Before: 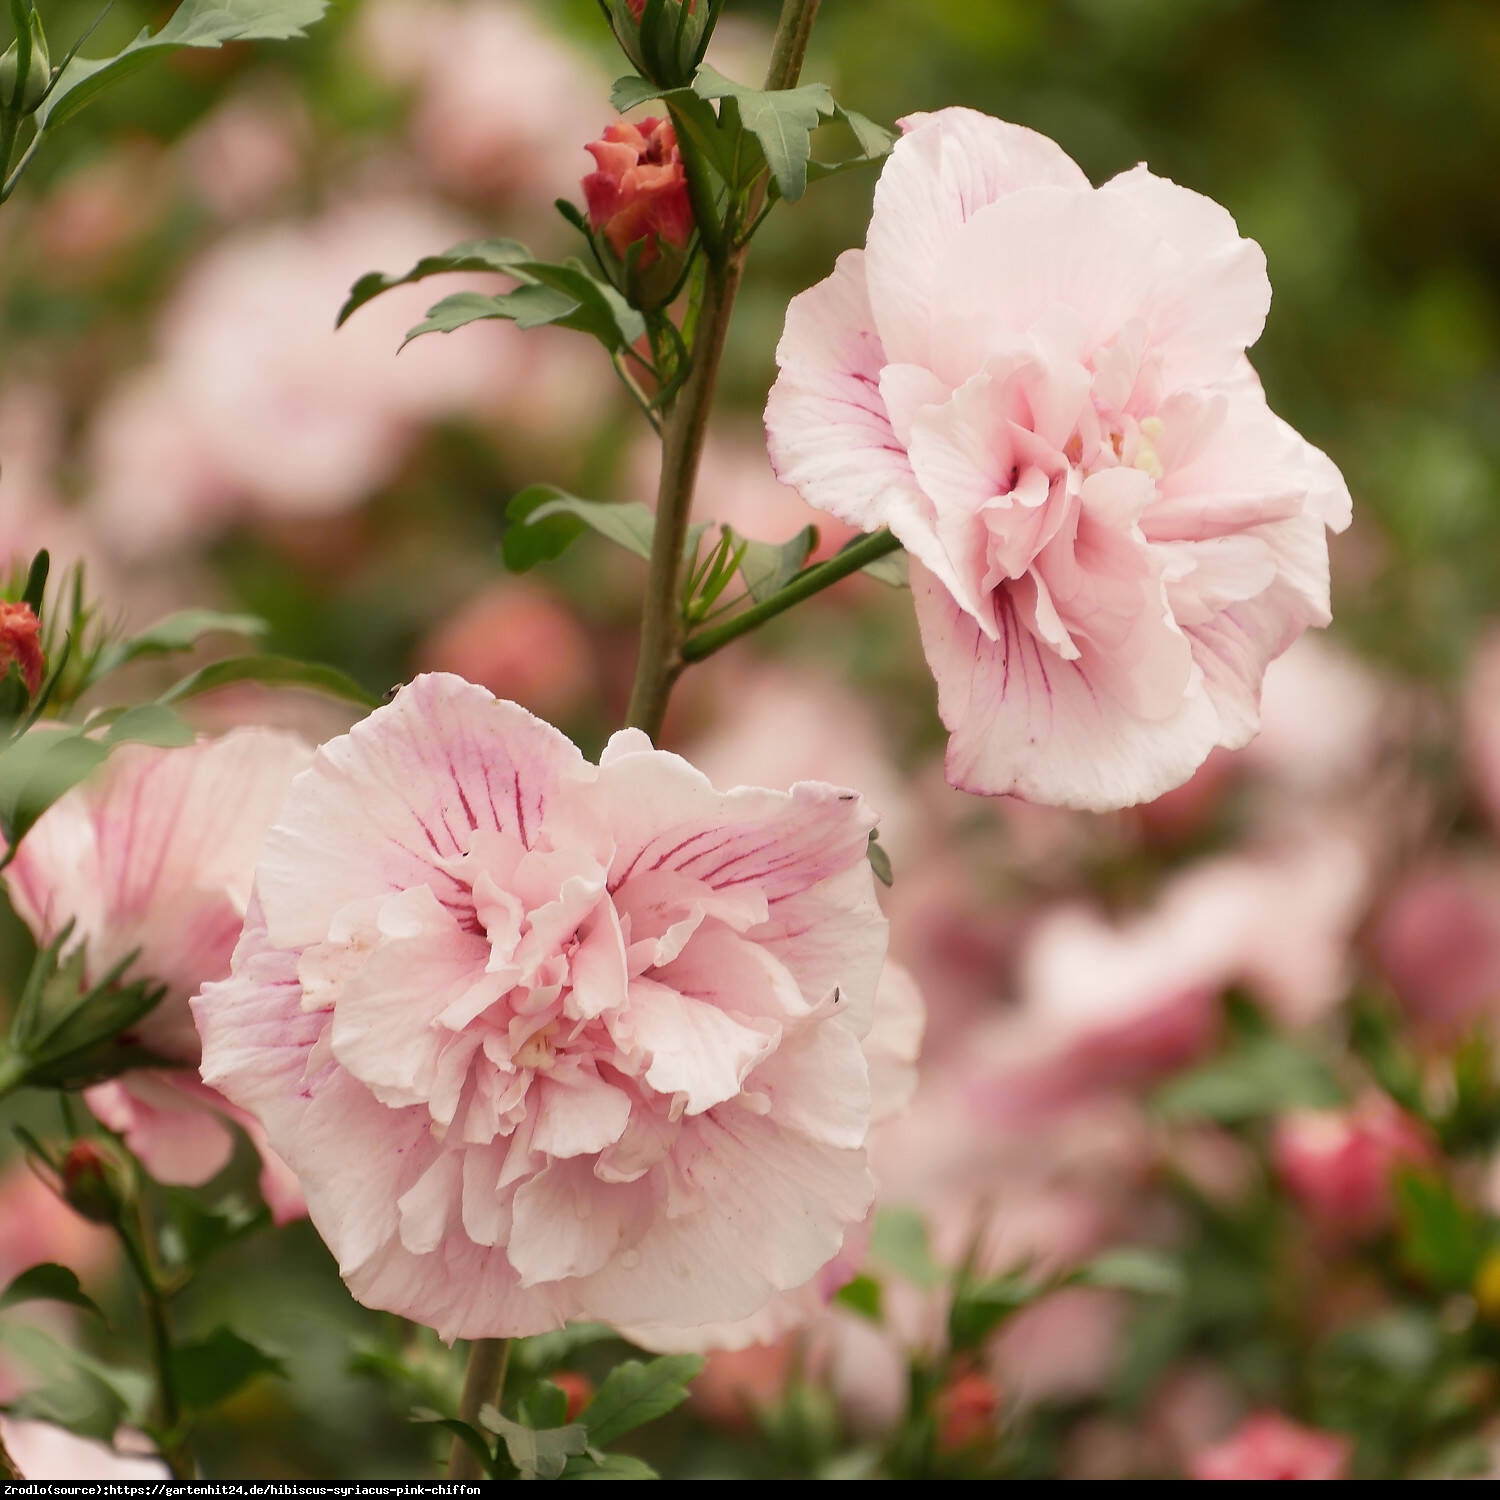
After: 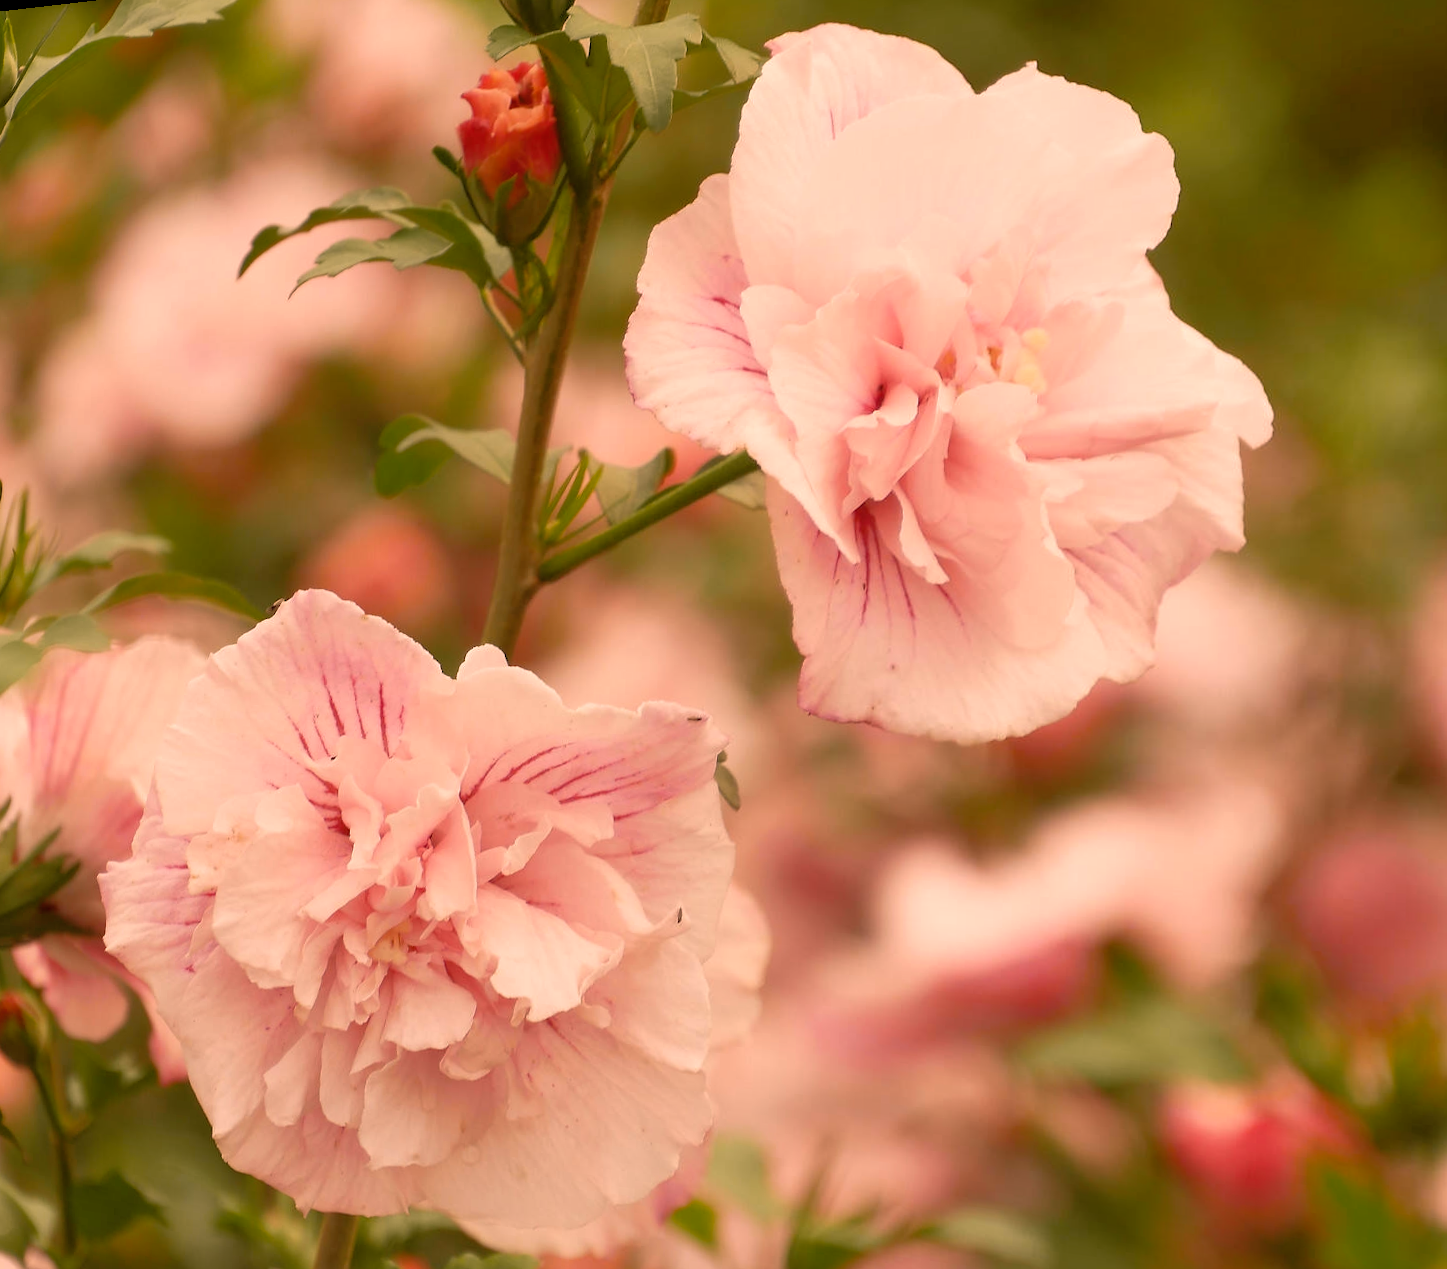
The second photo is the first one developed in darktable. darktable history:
rotate and perspective: rotation 1.69°, lens shift (vertical) -0.023, lens shift (horizontal) -0.291, crop left 0.025, crop right 0.988, crop top 0.092, crop bottom 0.842
rgb curve: curves: ch0 [(0, 0) (0.053, 0.068) (0.122, 0.128) (1, 1)]
crop and rotate: left 1.774%, right 0.633%, bottom 1.28%
color balance rgb: shadows lift › luminance -5%, shadows lift › chroma 1.1%, shadows lift › hue 219°, power › luminance 10%, power › chroma 2.83%, power › hue 60°, highlights gain › chroma 4.52%, highlights gain › hue 33.33°, saturation formula JzAzBz (2021)
